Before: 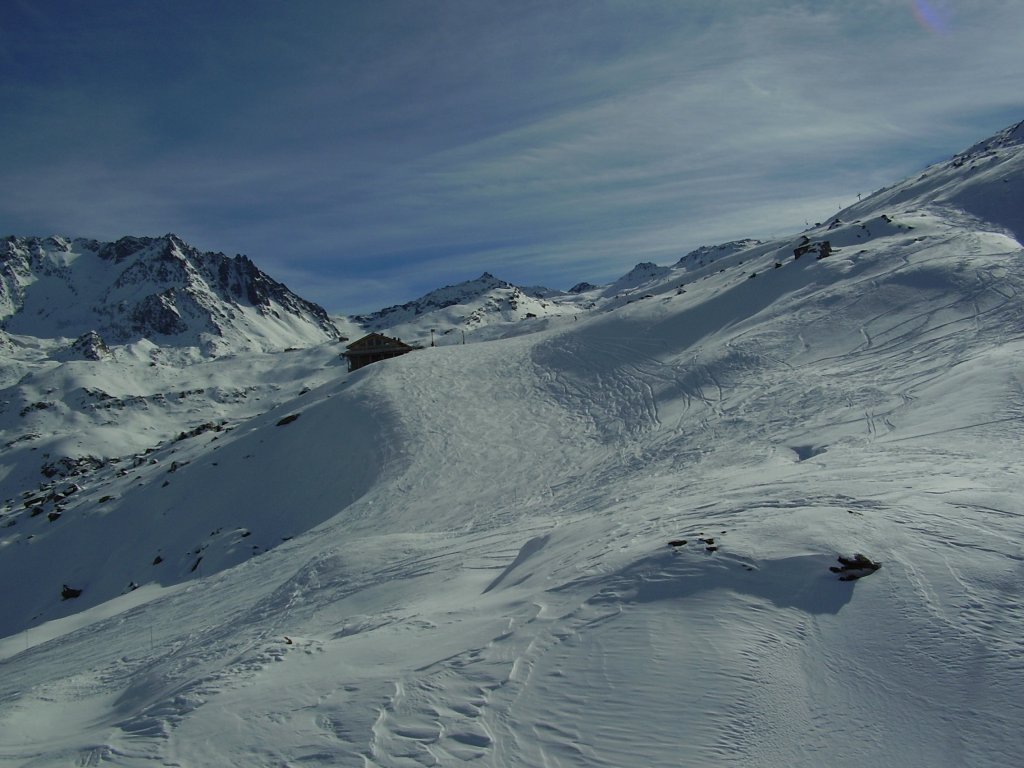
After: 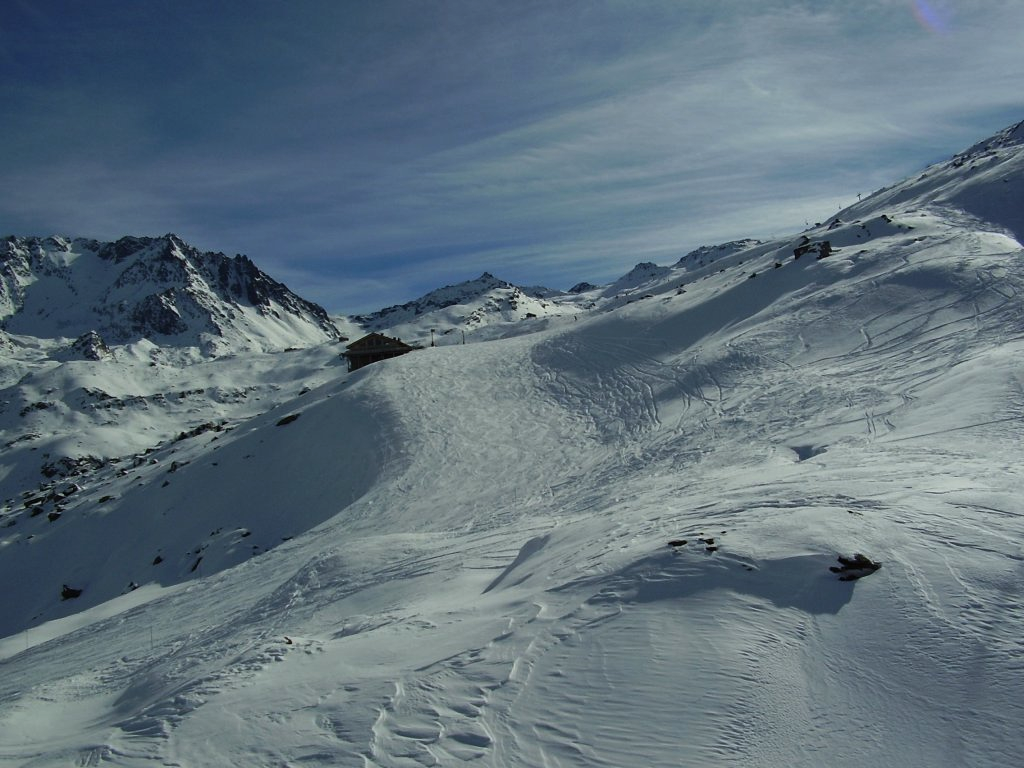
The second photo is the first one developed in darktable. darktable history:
tone equalizer: -8 EV -0.395 EV, -7 EV -0.416 EV, -6 EV -0.352 EV, -5 EV -0.197 EV, -3 EV 0.193 EV, -2 EV 0.31 EV, -1 EV 0.394 EV, +0 EV 0.442 EV, edges refinement/feathering 500, mask exposure compensation -1.57 EV, preserve details no
